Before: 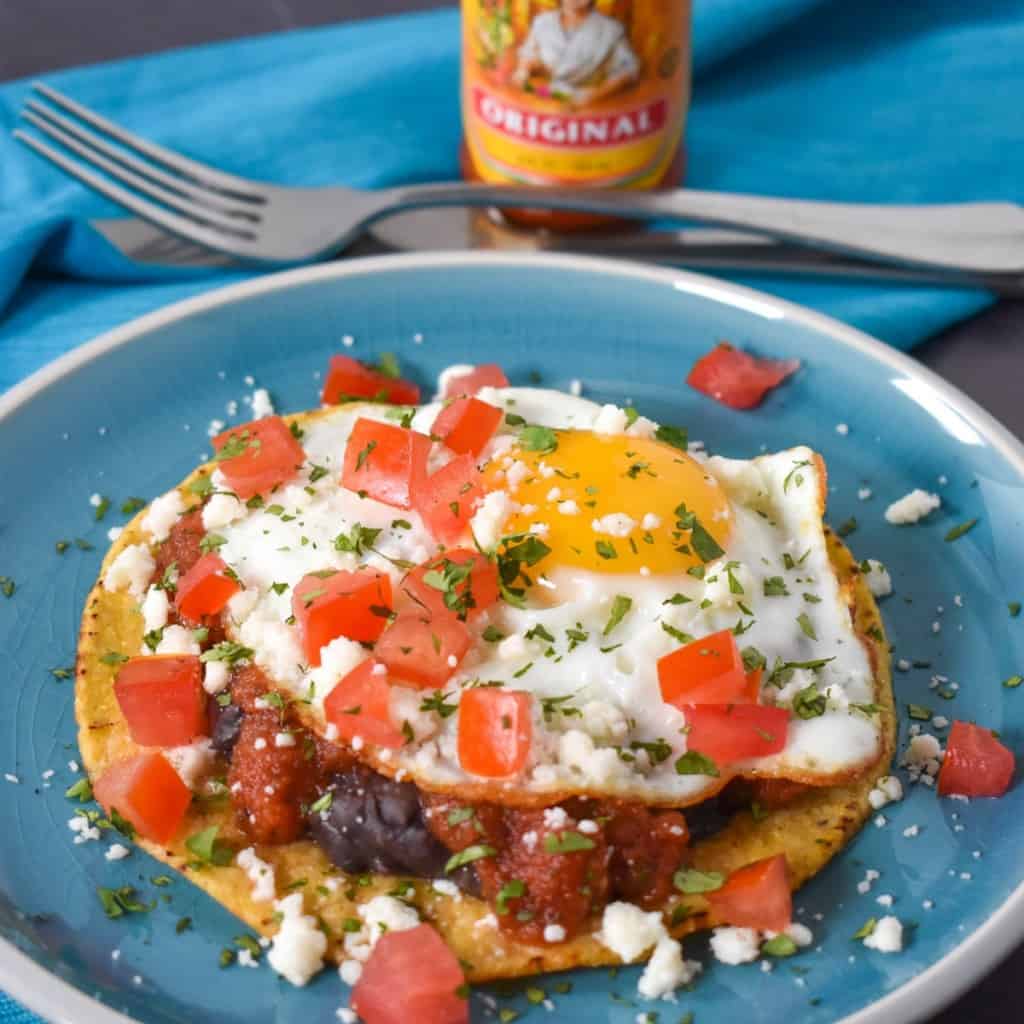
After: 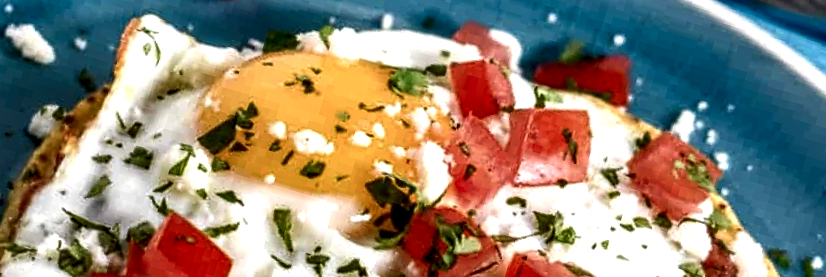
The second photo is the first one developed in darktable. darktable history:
white balance: emerald 1
crop and rotate: angle 16.12°, top 30.835%, bottom 35.653%
local contrast: highlights 20%, detail 197%
shadows and highlights: shadows 60, highlights -60.23, soften with gaussian
contrast brightness saturation: brightness -0.02, saturation 0.35
tone equalizer: on, module defaults
color balance rgb: perceptual saturation grading › highlights -31.88%, perceptual saturation grading › mid-tones 5.8%, perceptual saturation grading › shadows 18.12%, perceptual brilliance grading › highlights 3.62%, perceptual brilliance grading › mid-tones -18.12%, perceptual brilliance grading › shadows -41.3%
